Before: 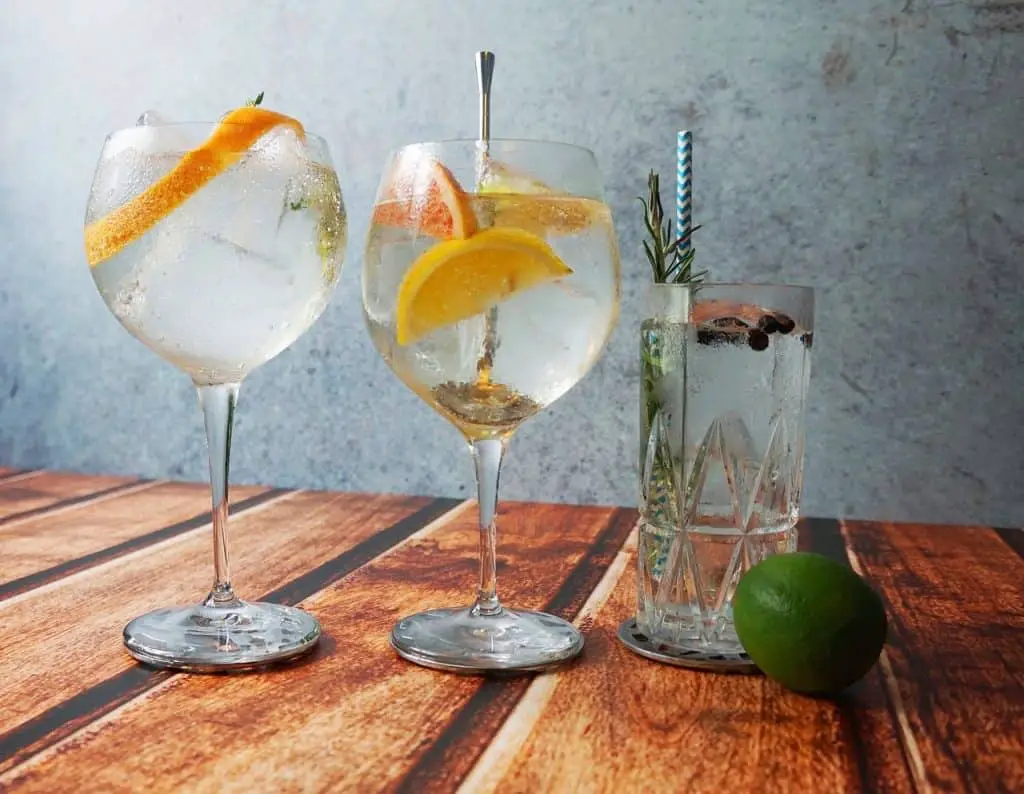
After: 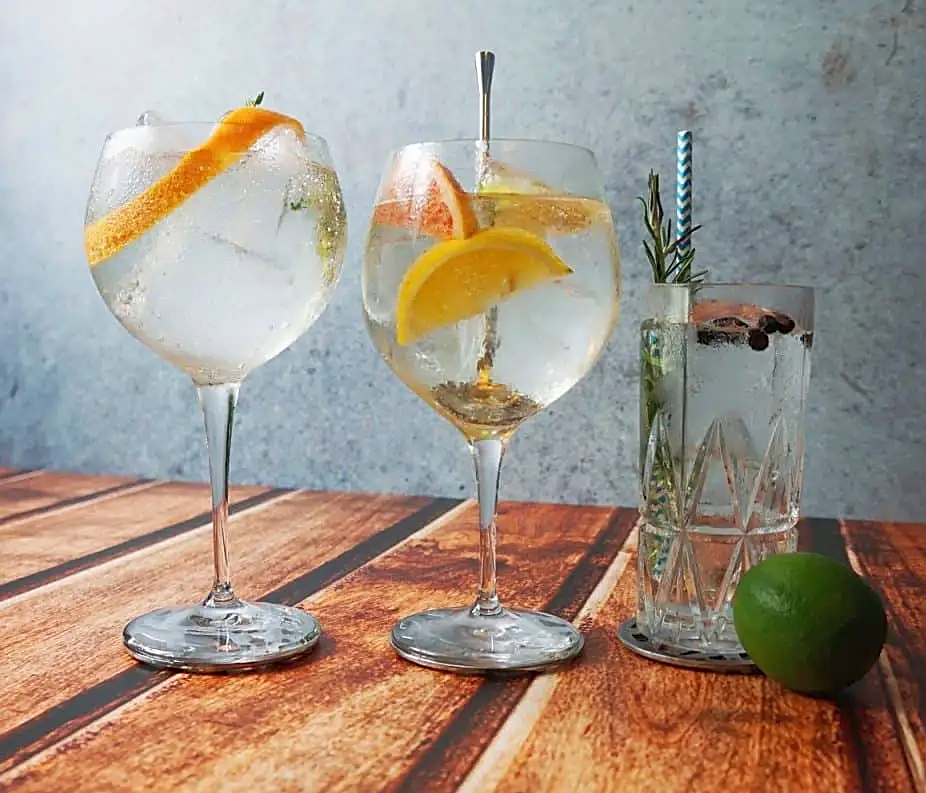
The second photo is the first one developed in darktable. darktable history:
shadows and highlights: shadows 42.85, highlights 6.67
sharpen: on, module defaults
crop: right 9.518%, bottom 0.035%
